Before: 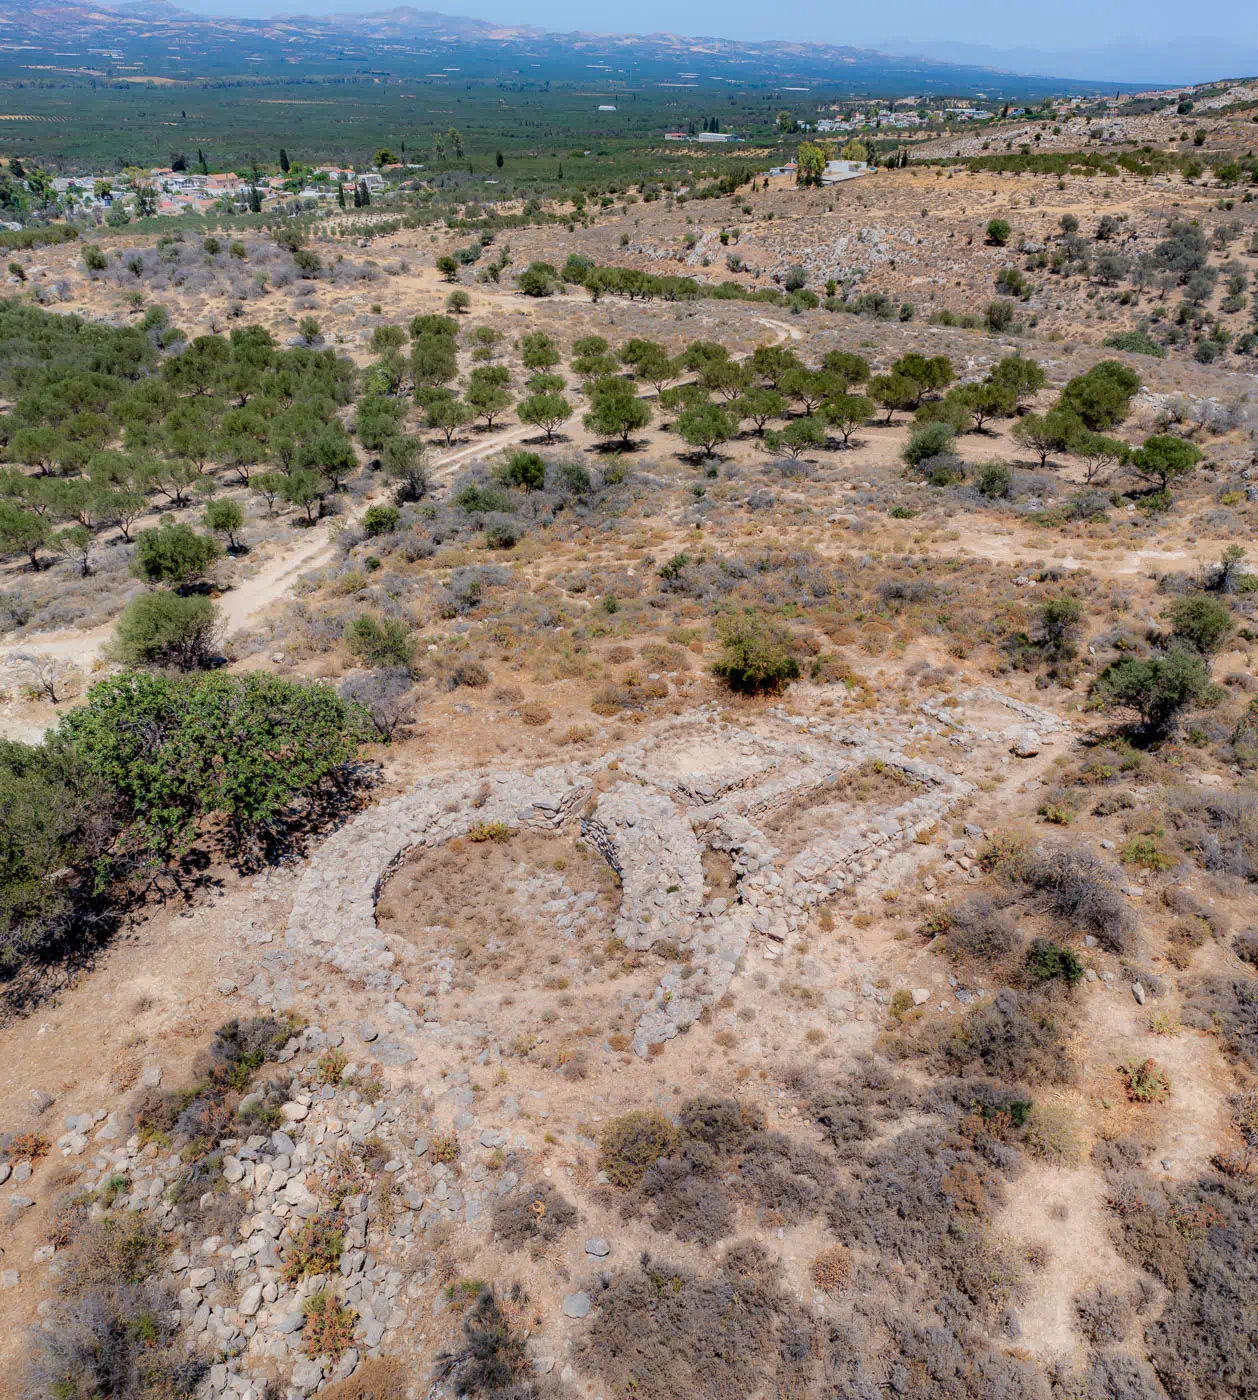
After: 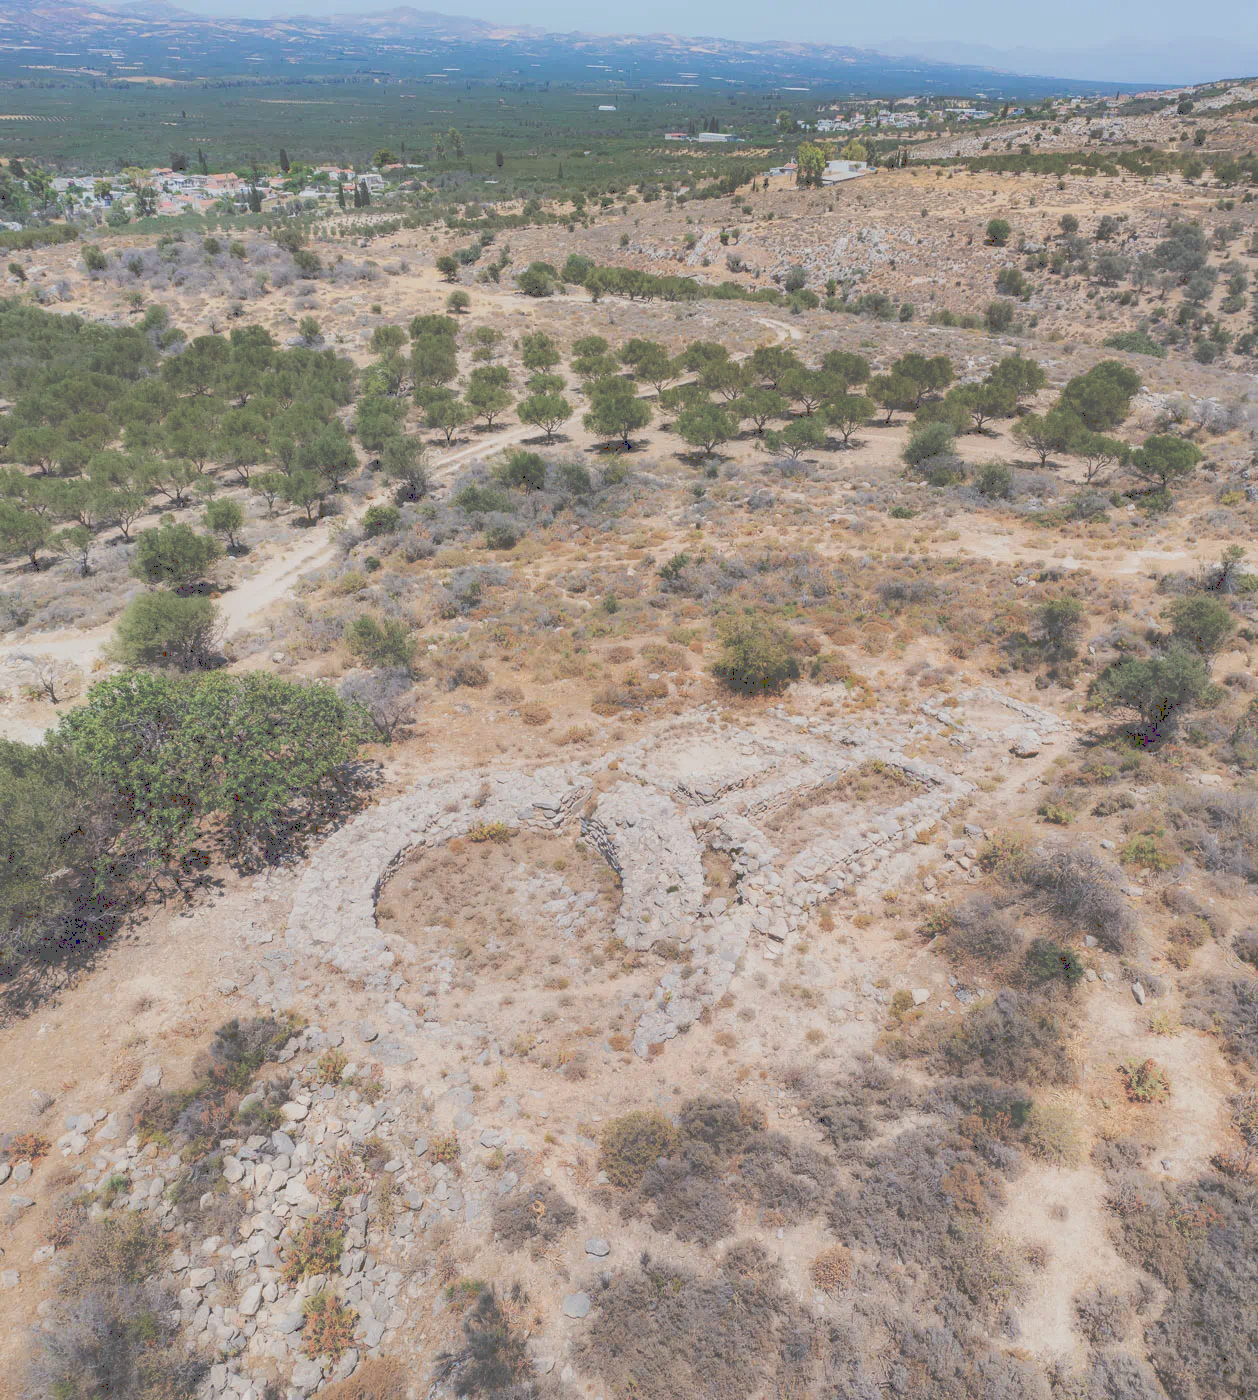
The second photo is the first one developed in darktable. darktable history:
tone curve: curves: ch0 [(0, 0) (0.003, 0.346) (0.011, 0.346) (0.025, 0.346) (0.044, 0.35) (0.069, 0.354) (0.1, 0.361) (0.136, 0.368) (0.177, 0.381) (0.224, 0.395) (0.277, 0.421) (0.335, 0.458) (0.399, 0.502) (0.468, 0.556) (0.543, 0.617) (0.623, 0.685) (0.709, 0.748) (0.801, 0.814) (0.898, 0.865) (1, 1)], preserve colors none
